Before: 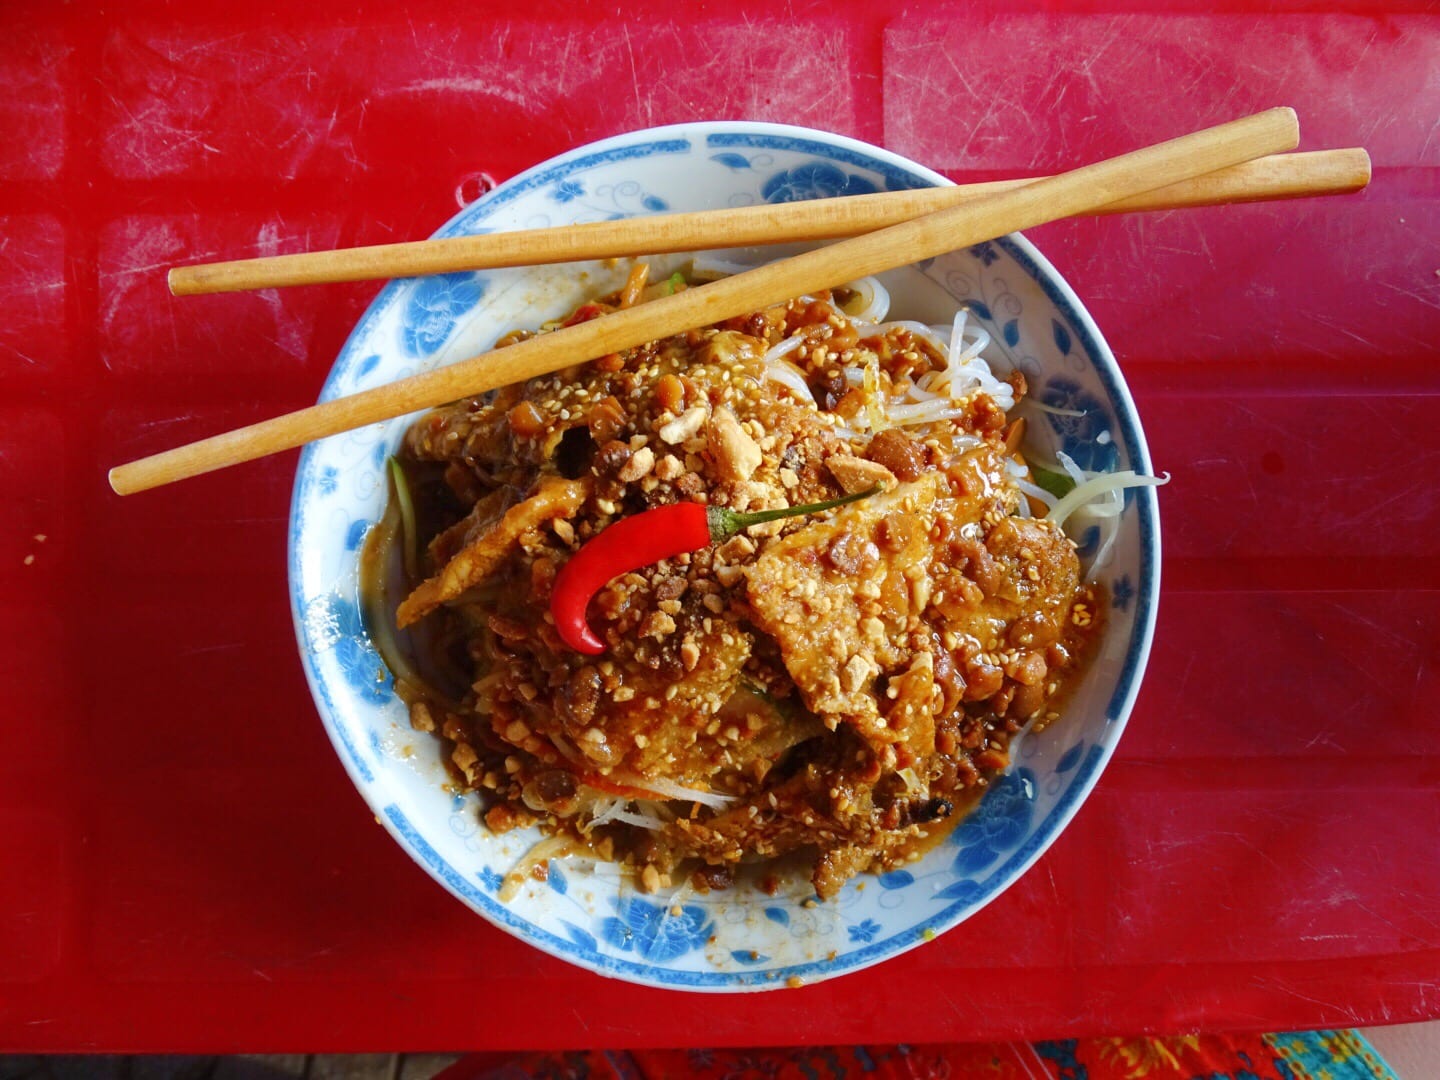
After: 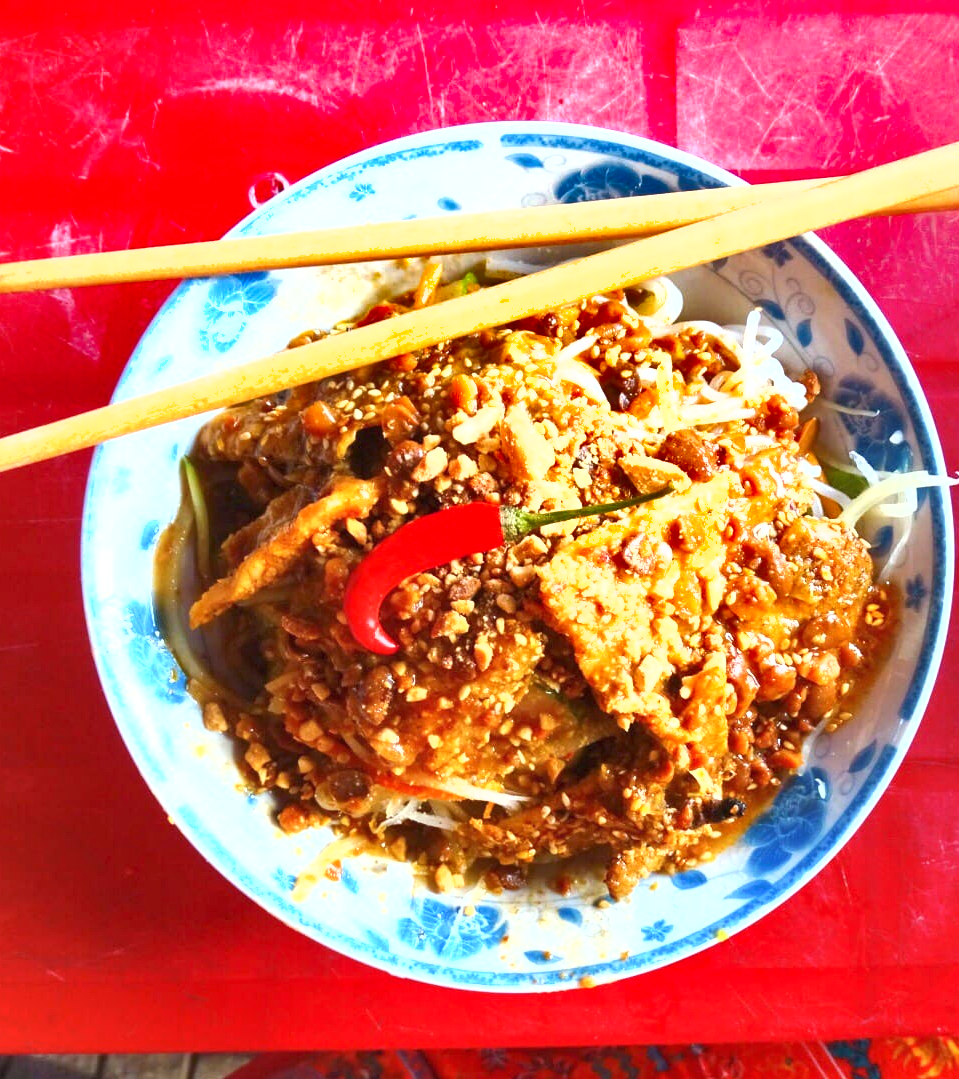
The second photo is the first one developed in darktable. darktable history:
crop and rotate: left 14.394%, right 18.98%
shadows and highlights: shadows 60.88, soften with gaussian
exposure: black level correction 0, exposure 1.392 EV, compensate highlight preservation false
tone equalizer: -7 EV 0.091 EV, edges refinement/feathering 500, mask exposure compensation -1.57 EV, preserve details no
